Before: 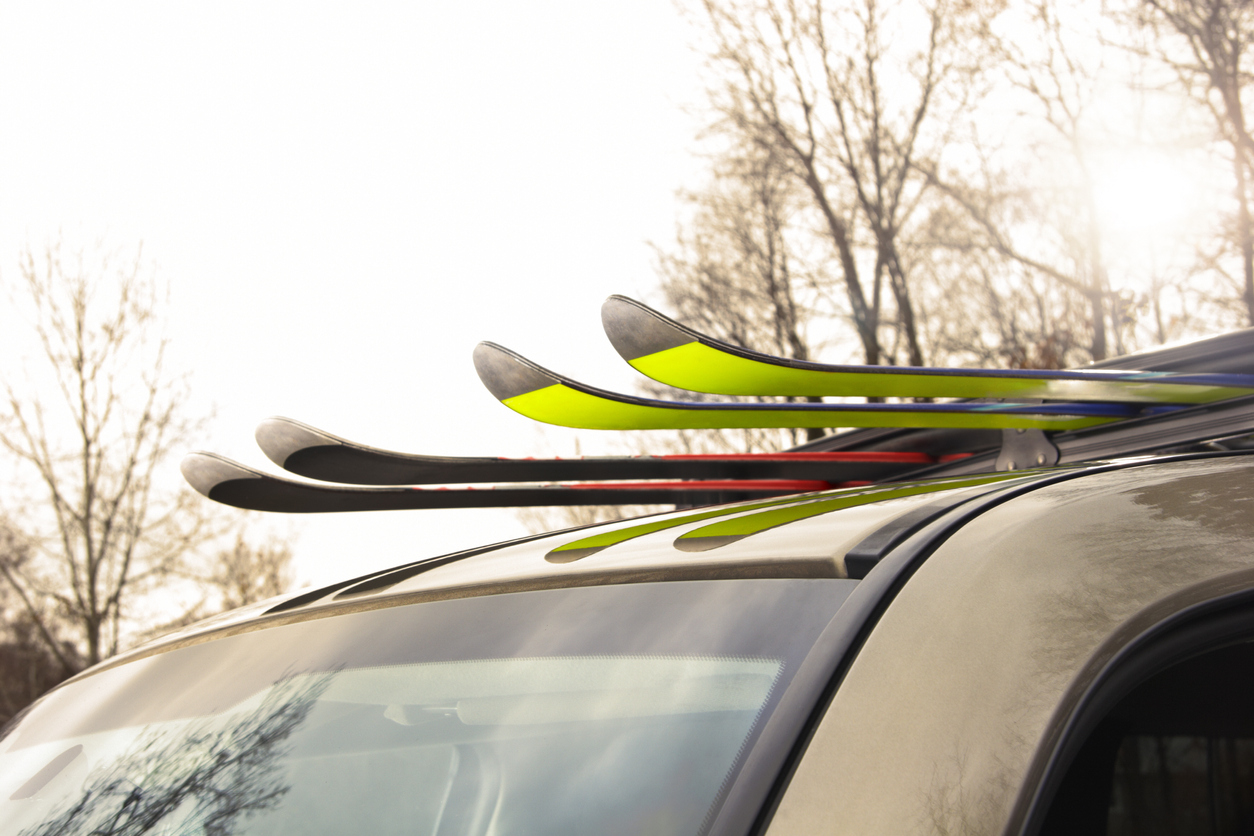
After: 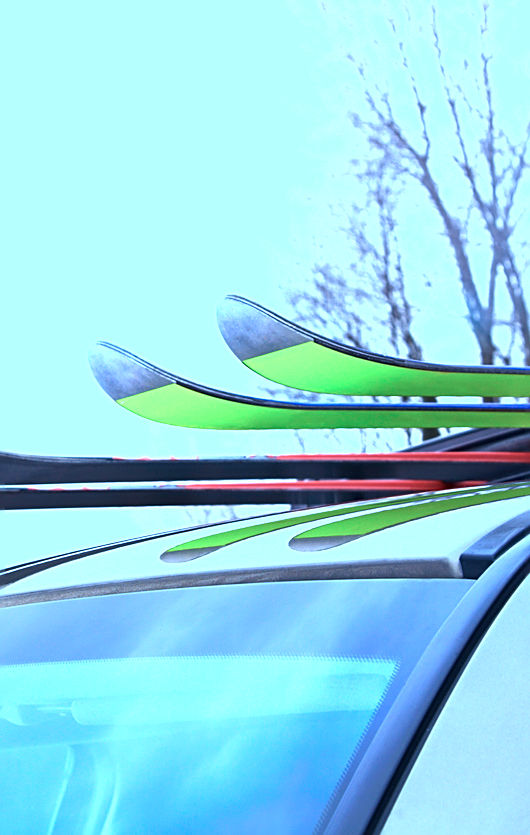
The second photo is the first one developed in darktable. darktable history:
sharpen: on, module defaults
crop: left 30.76%, right 26.94%
exposure: black level correction 0, exposure 0.692 EV, compensate highlight preservation false
color calibration: illuminant as shot in camera, x 0.463, y 0.418, temperature 2660.37 K
